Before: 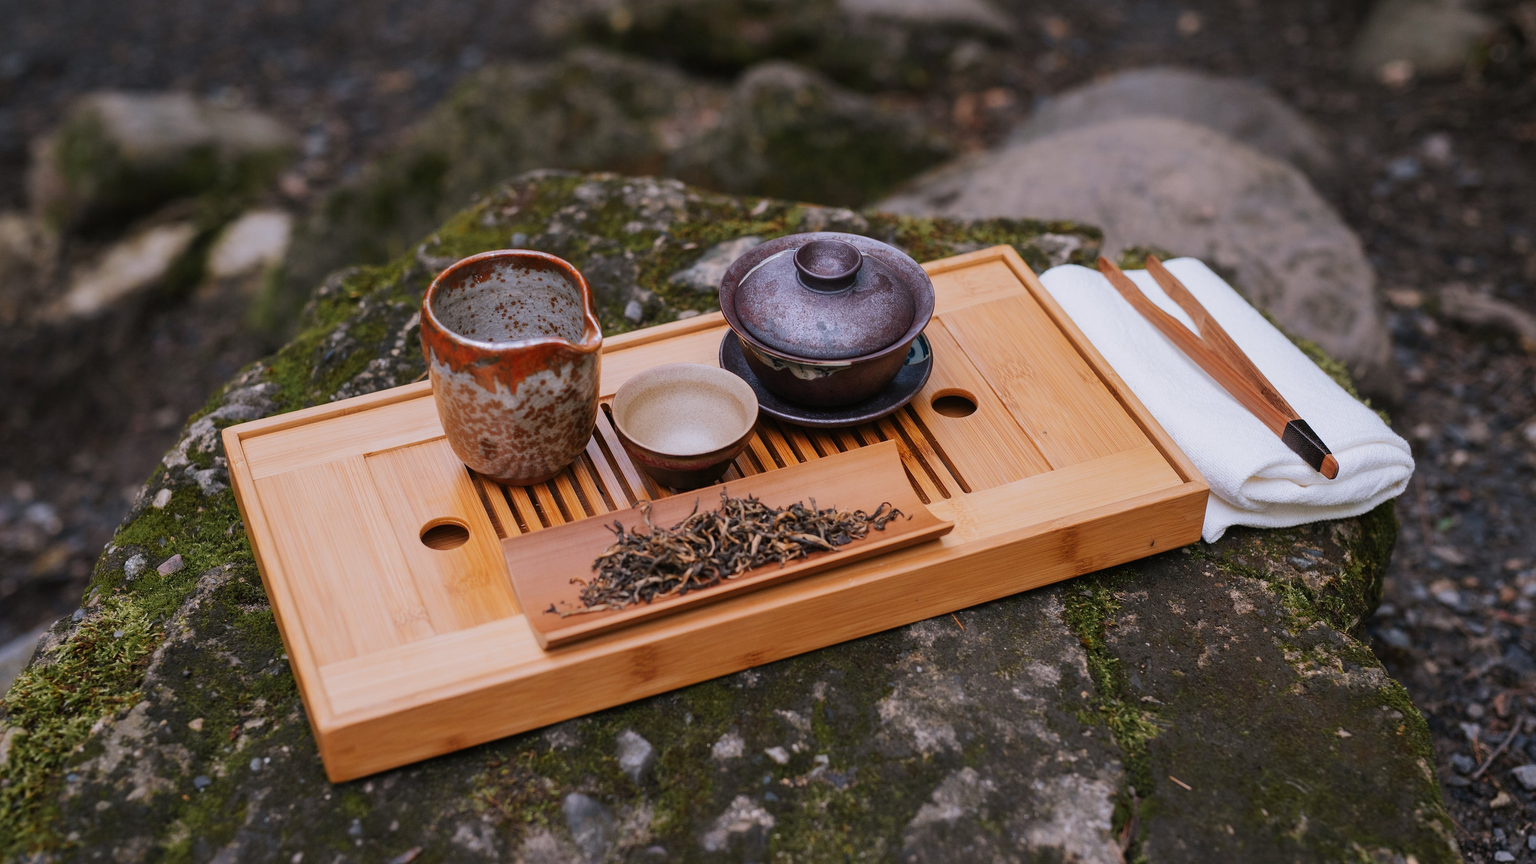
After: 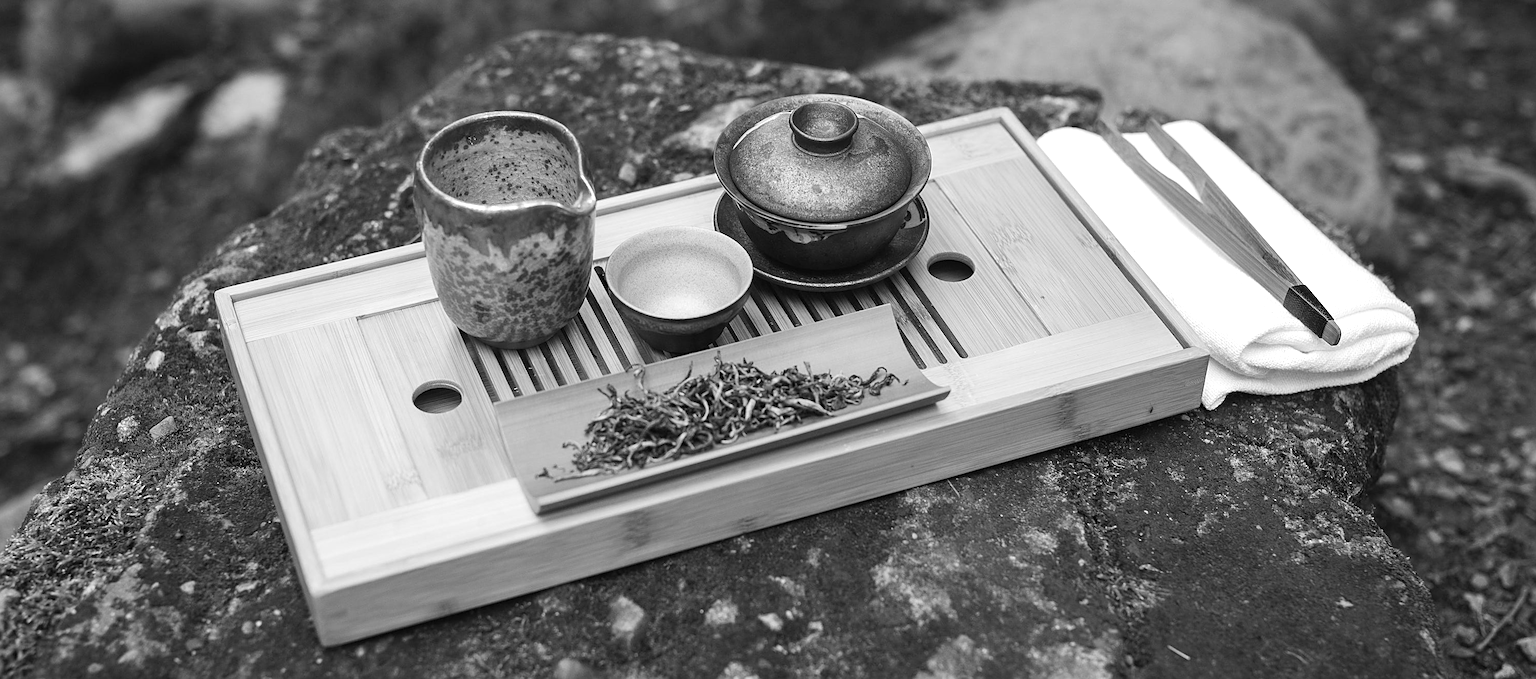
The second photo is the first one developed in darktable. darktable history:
crop and rotate: top 15.774%, bottom 5.506%
rotate and perspective: rotation 0.192°, lens shift (horizontal) -0.015, crop left 0.005, crop right 0.996, crop top 0.006, crop bottom 0.99
exposure: black level correction 0, exposure 0.7 EV, compensate exposure bias true, compensate highlight preservation false
monochrome: on, module defaults
sharpen: on, module defaults
